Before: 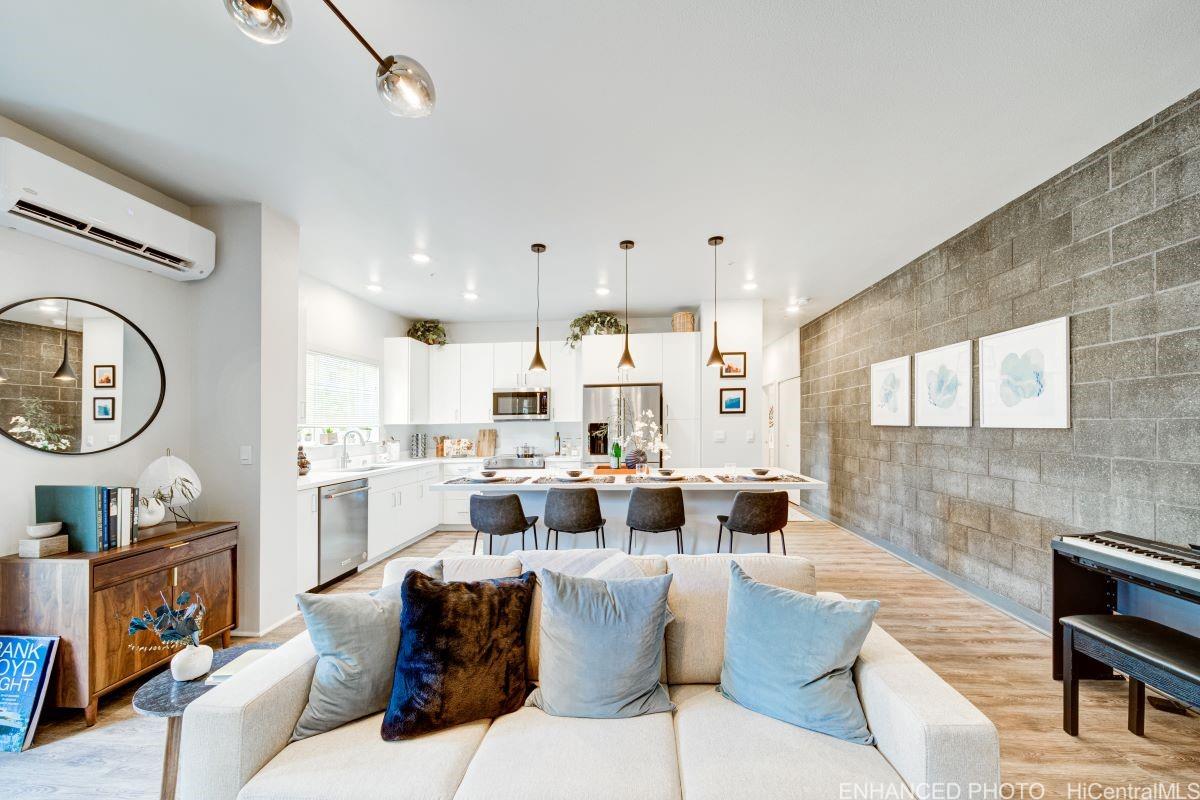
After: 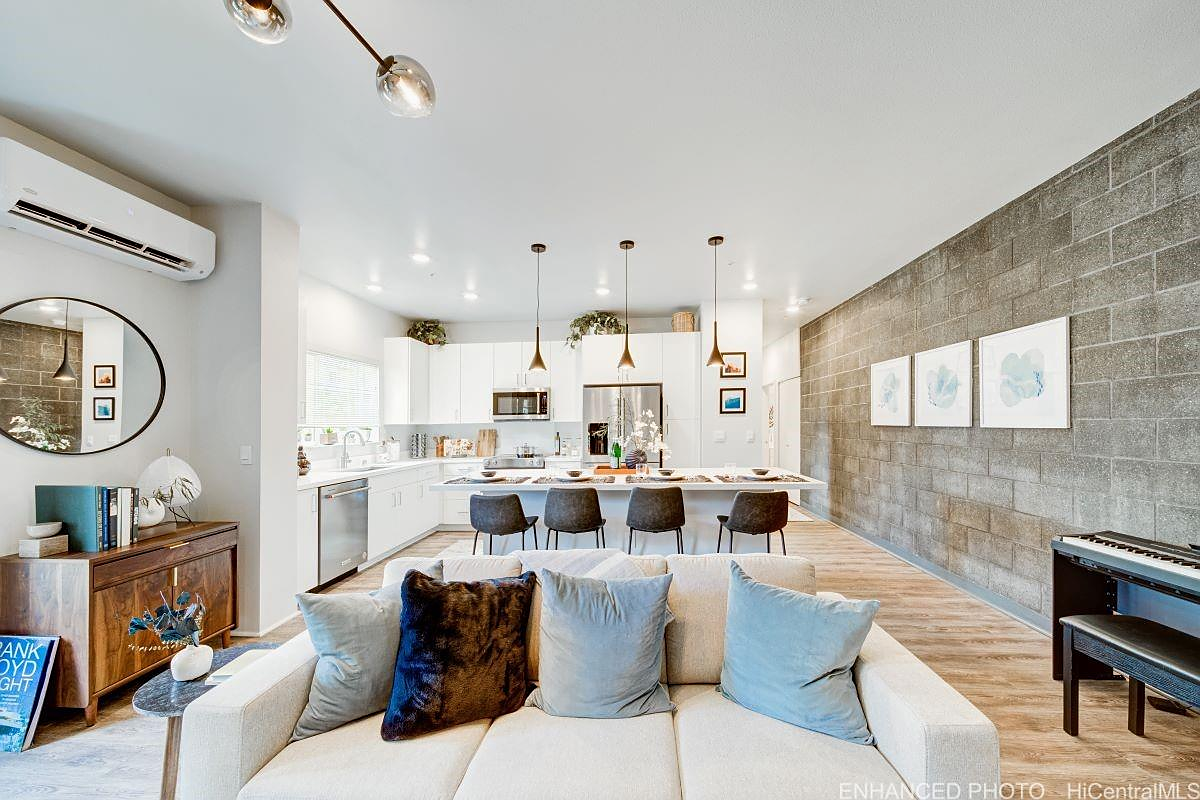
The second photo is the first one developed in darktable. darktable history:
sharpen: radius 0.97, amount 0.612
exposure: exposure -0.055 EV, compensate exposure bias true, compensate highlight preservation false
